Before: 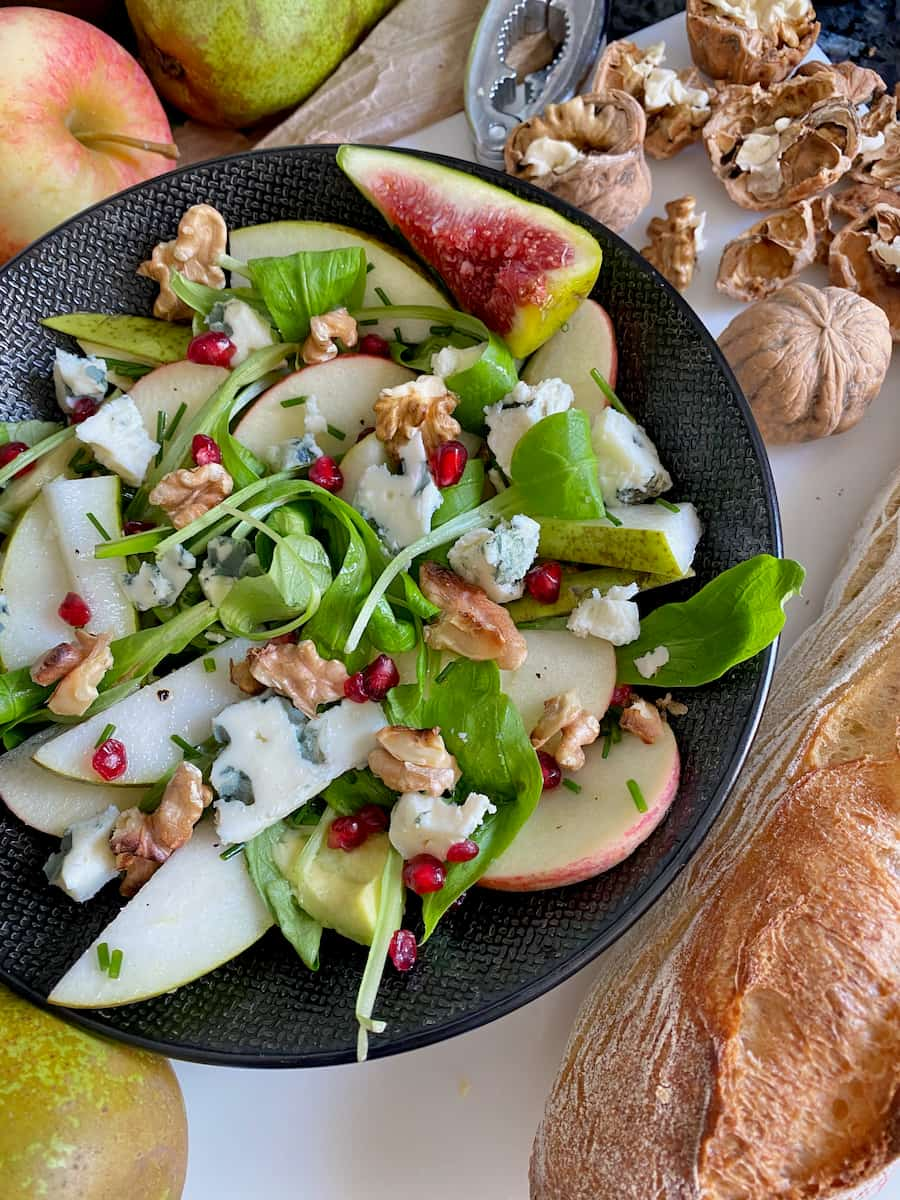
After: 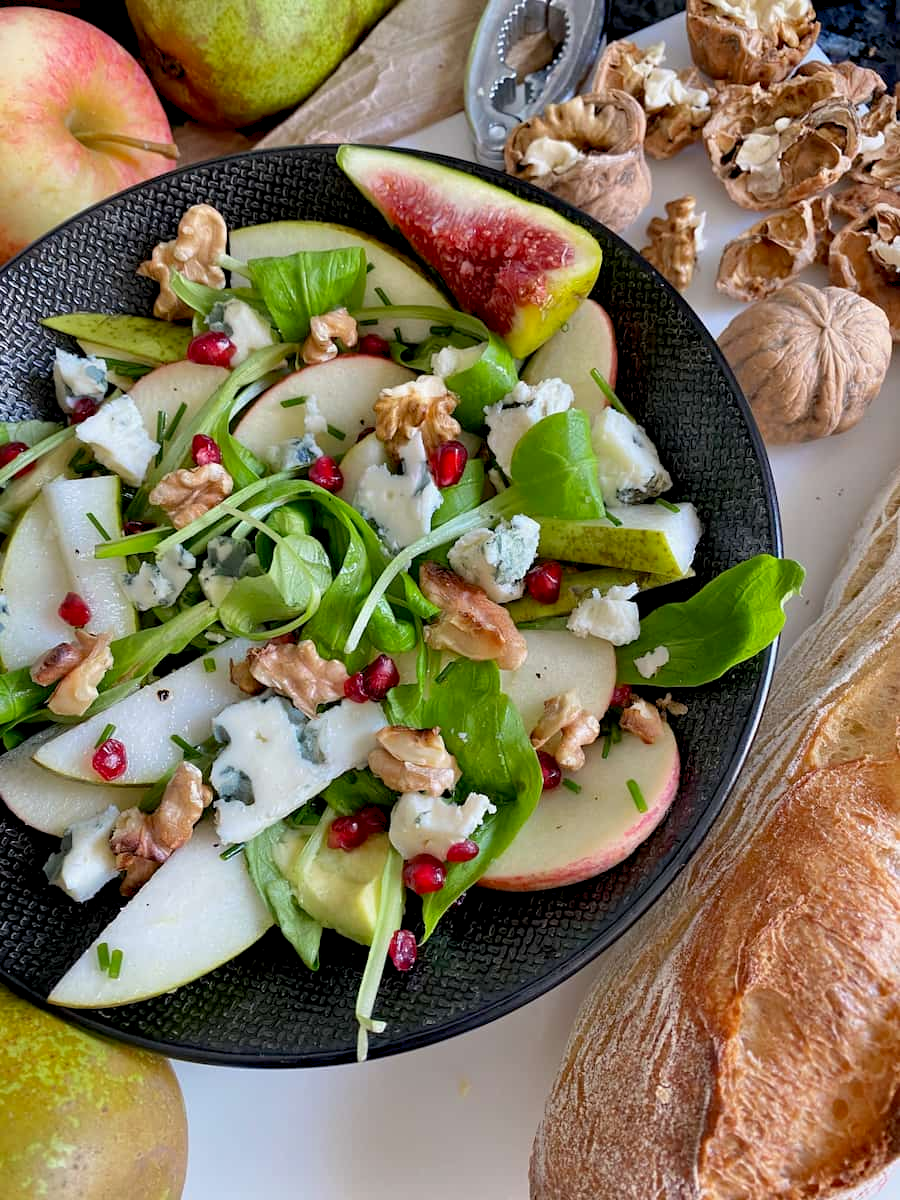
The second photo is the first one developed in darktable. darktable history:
exposure: black level correction 0.004, exposure 0.014 EV, compensate highlight preservation false
